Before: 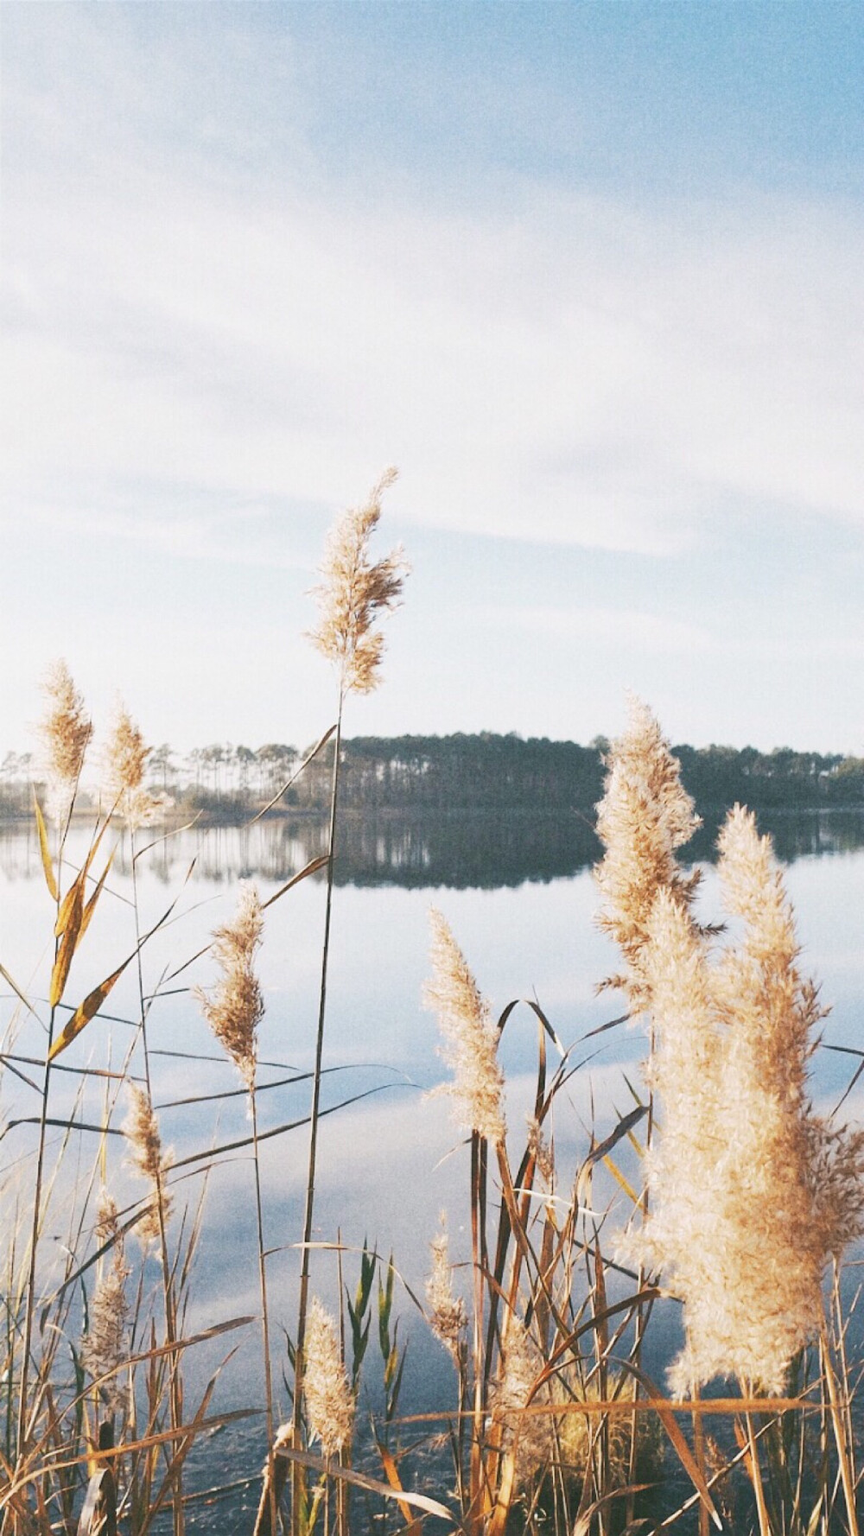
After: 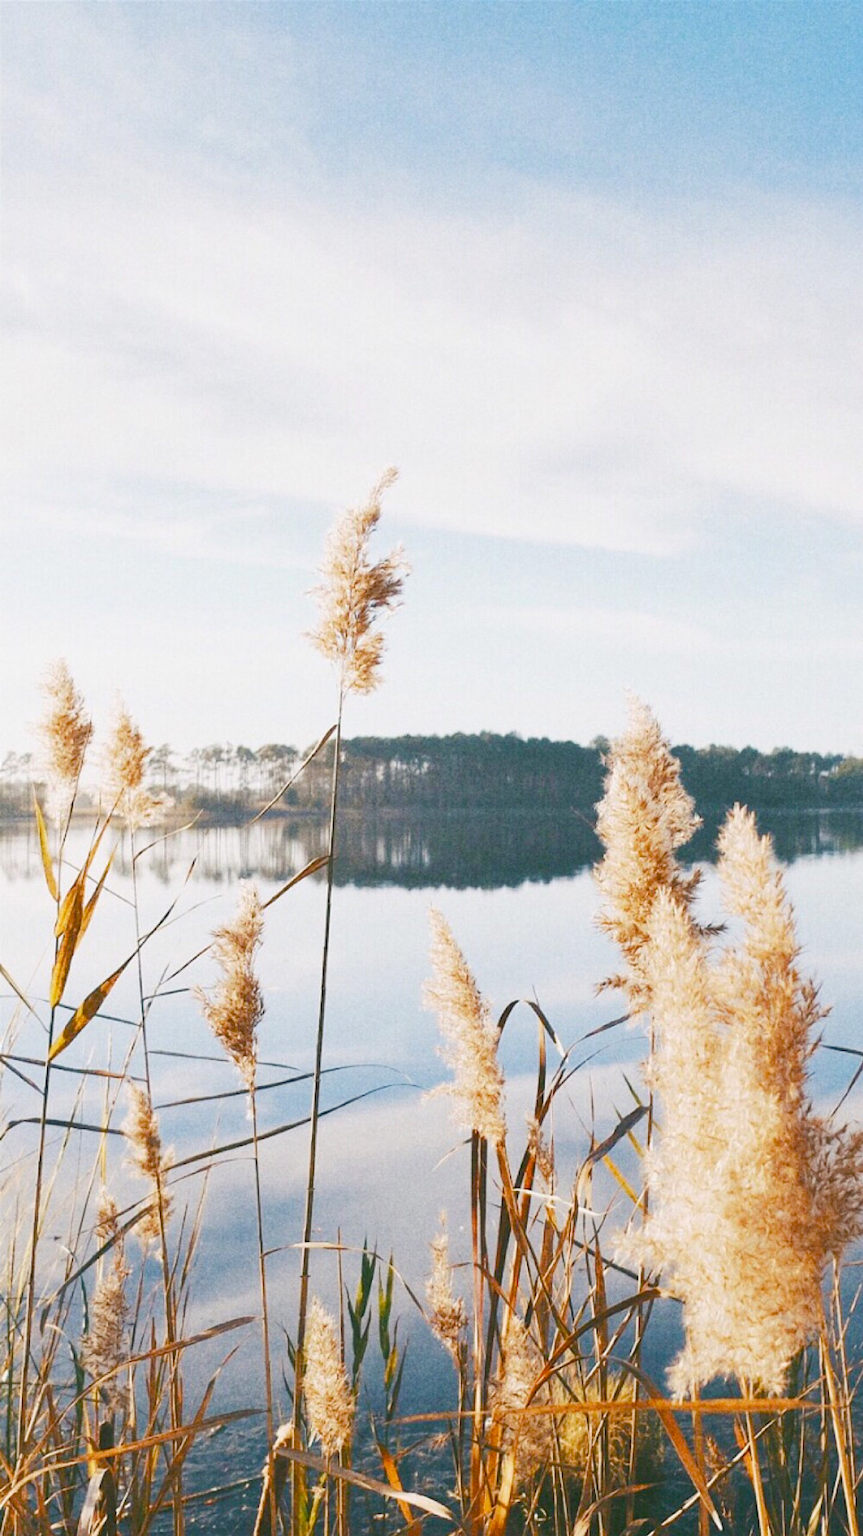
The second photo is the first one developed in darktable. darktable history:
color balance rgb: perceptual saturation grading › global saturation 34.665%, perceptual saturation grading › highlights -25.156%, perceptual saturation grading › shadows 49.995%
